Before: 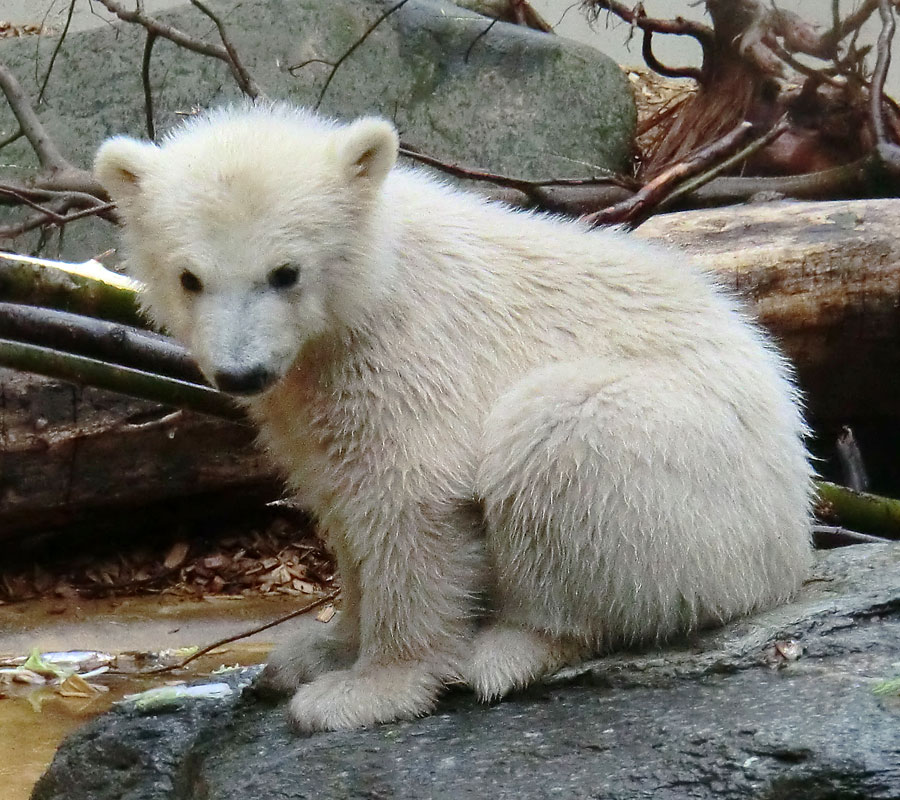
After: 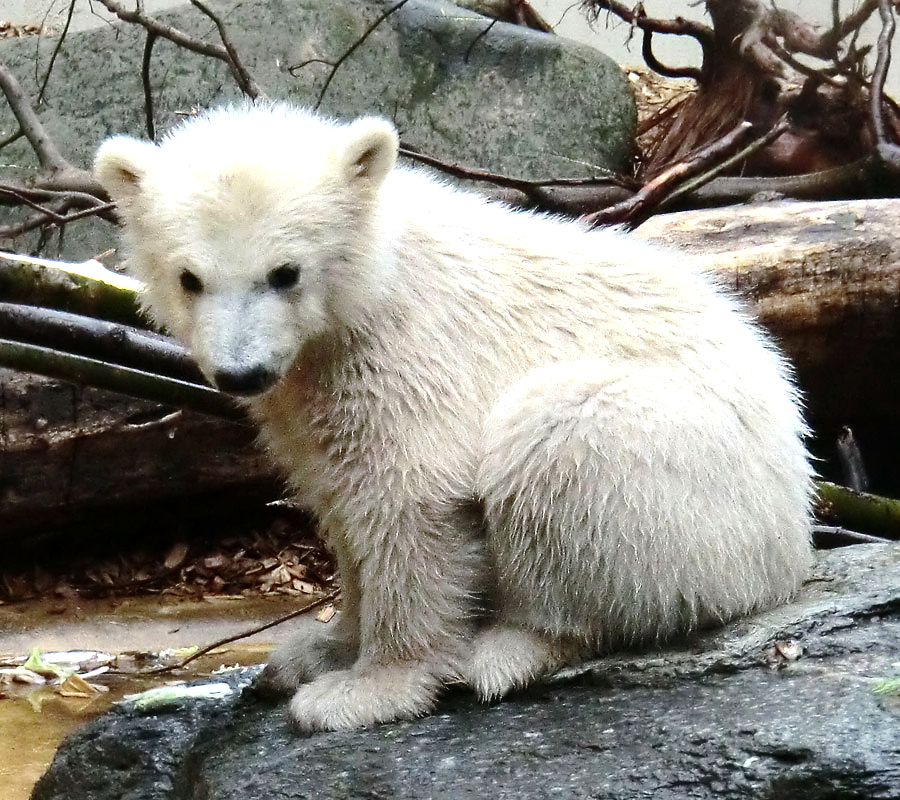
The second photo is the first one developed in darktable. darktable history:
tone equalizer: -8 EV -0.727 EV, -7 EV -0.674 EV, -6 EV -0.614 EV, -5 EV -0.424 EV, -3 EV 0.385 EV, -2 EV 0.6 EV, -1 EV 0.7 EV, +0 EV 0.746 EV, edges refinement/feathering 500, mask exposure compensation -1.57 EV, preserve details no
